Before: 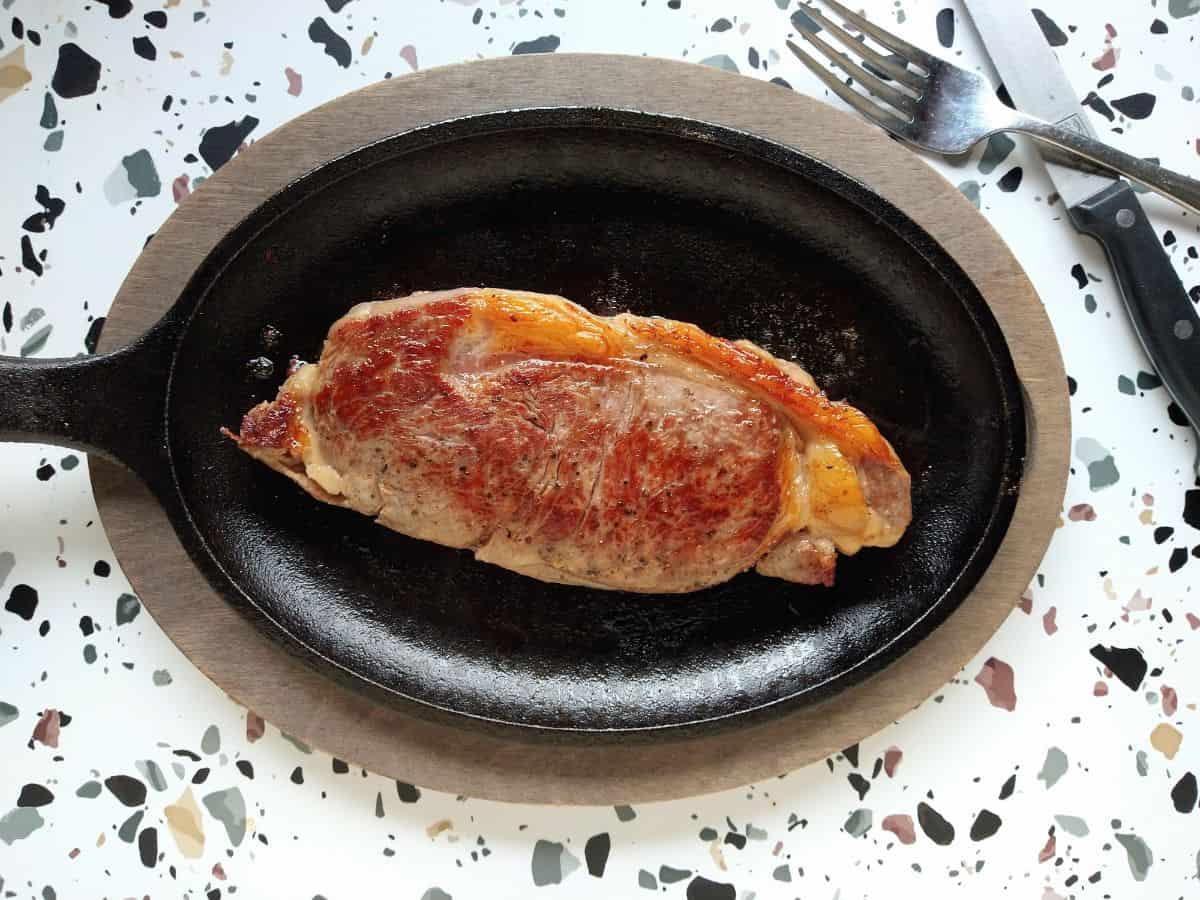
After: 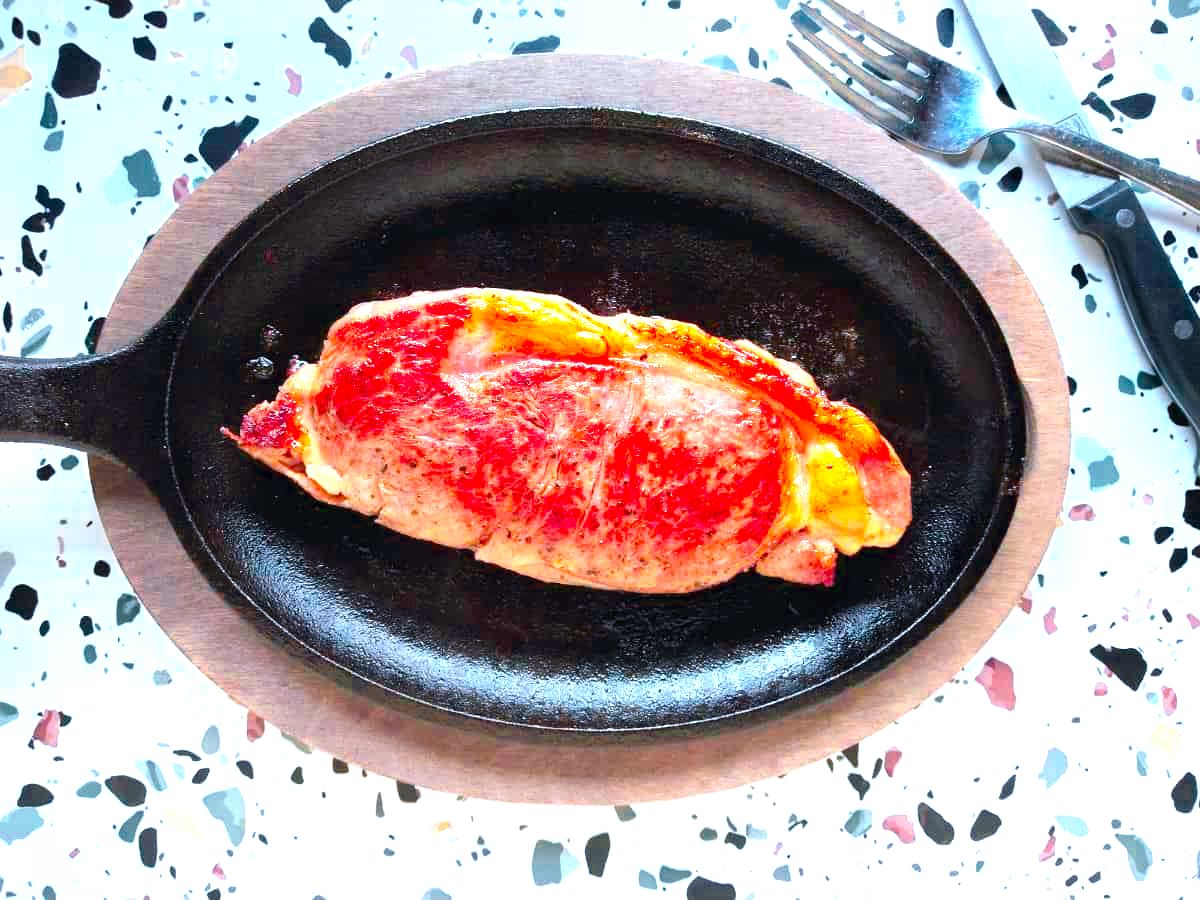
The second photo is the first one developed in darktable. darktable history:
color calibration: output R [1.422, -0.35, -0.252, 0], output G [-0.238, 1.259, -0.084, 0], output B [-0.081, -0.196, 1.58, 0], output brightness [0.49, 0.671, -0.57, 0], illuminant same as pipeline (D50), adaptation none (bypass), saturation algorithm version 1 (2020)
white balance: emerald 1
exposure: black level correction 0, exposure 0.5 EV, compensate highlight preservation false
